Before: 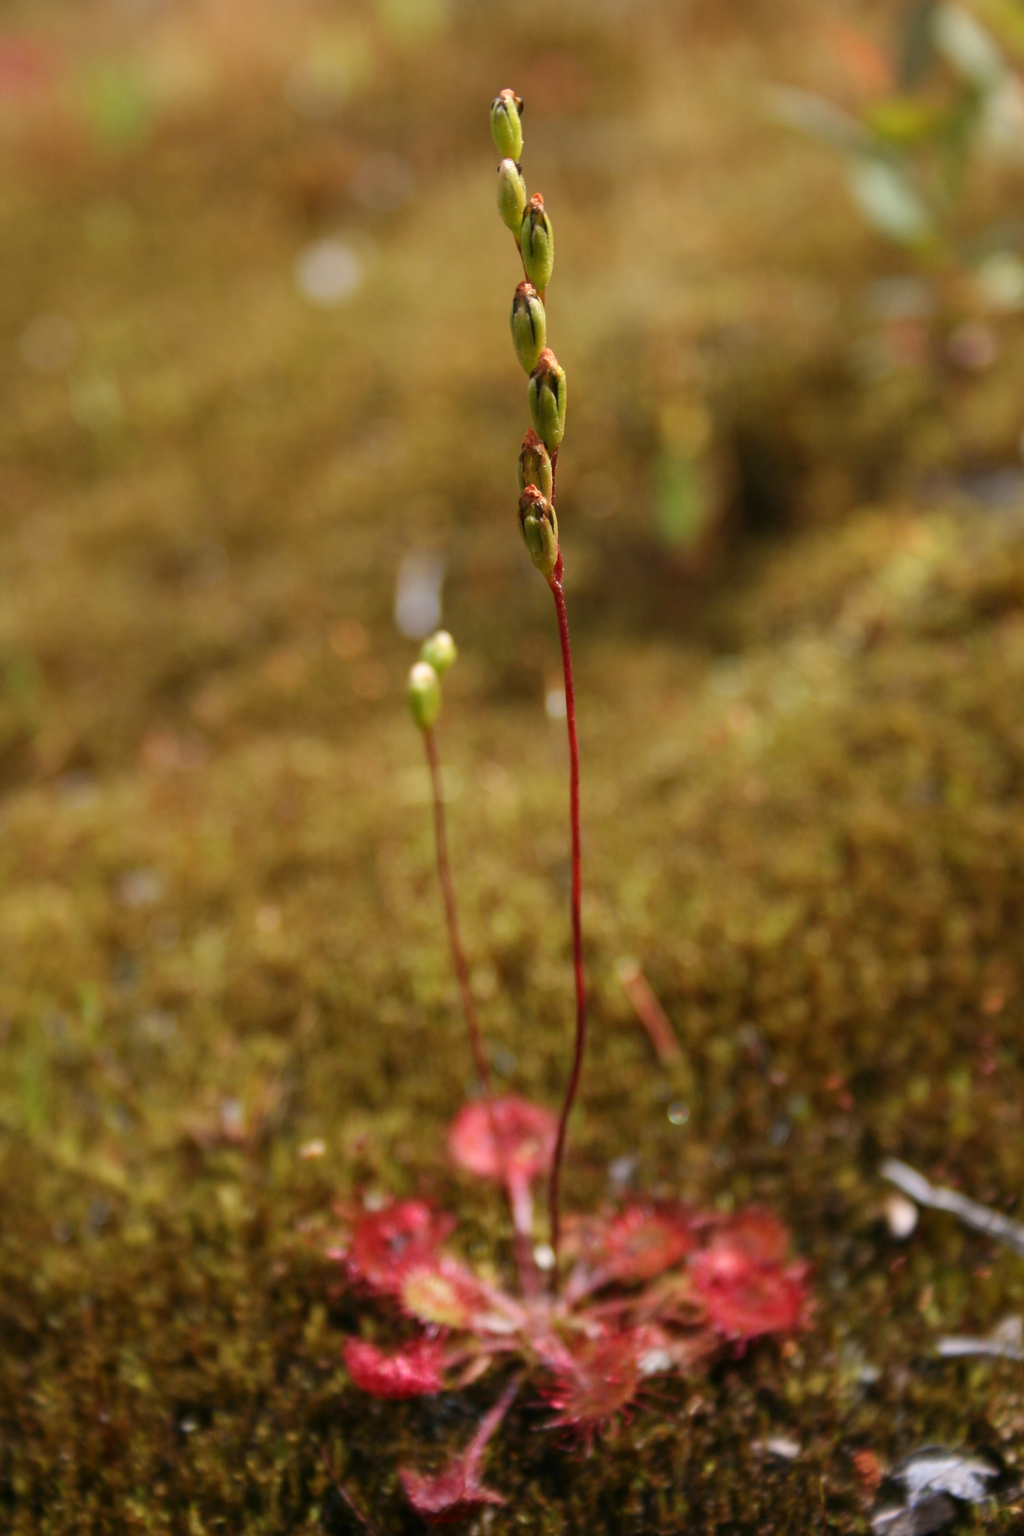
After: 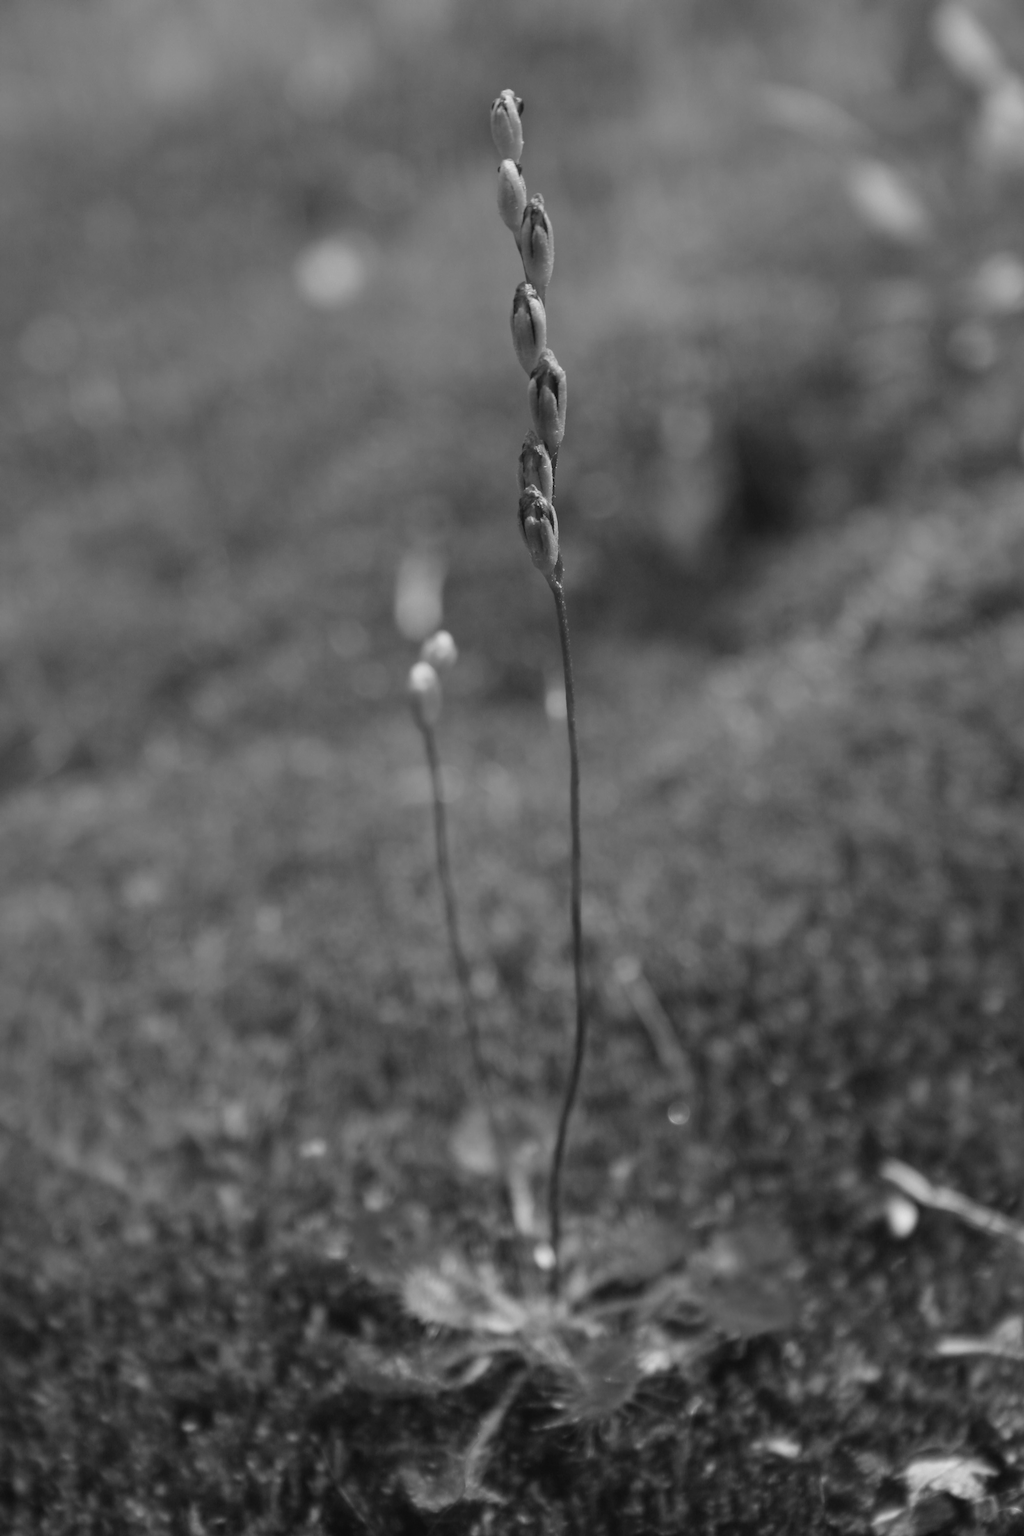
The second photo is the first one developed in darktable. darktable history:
color correction: highlights a* 10.44, highlights b* 30.04, shadows a* 2.73, shadows b* 17.51, saturation 1.72
levels: levels [0, 0.492, 0.984]
monochrome: a 26.22, b 42.67, size 0.8
contrast brightness saturation: contrast 0.05
color balance: lift [1.003, 0.993, 1.001, 1.007], gamma [1.018, 1.072, 0.959, 0.928], gain [0.974, 0.873, 1.031, 1.127]
